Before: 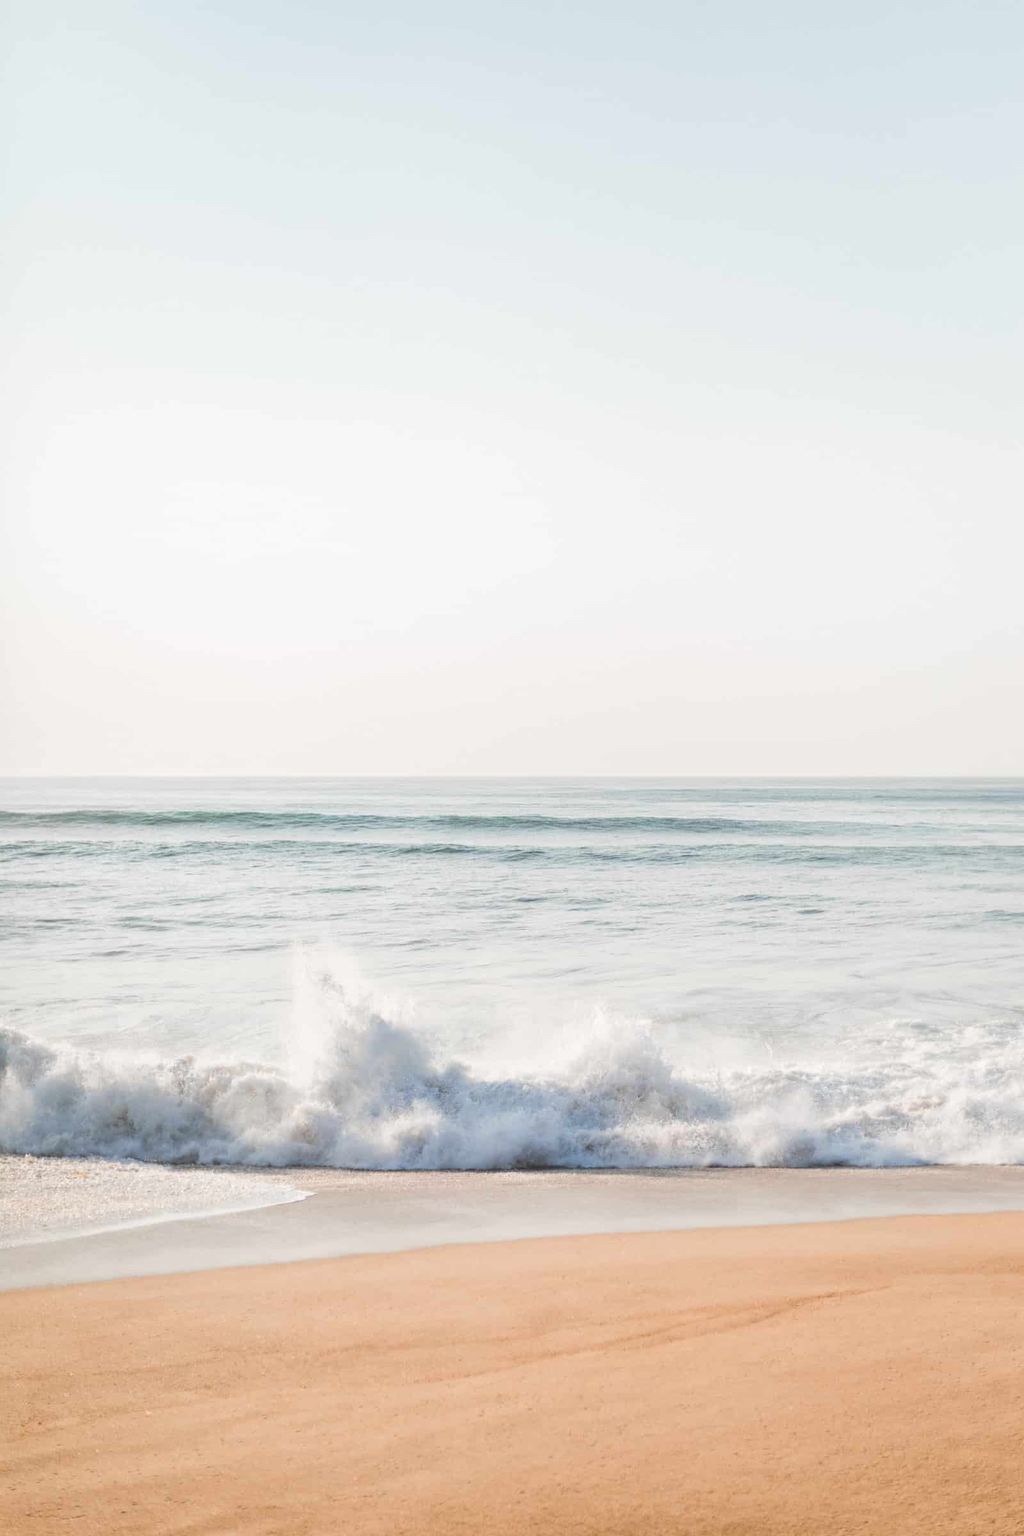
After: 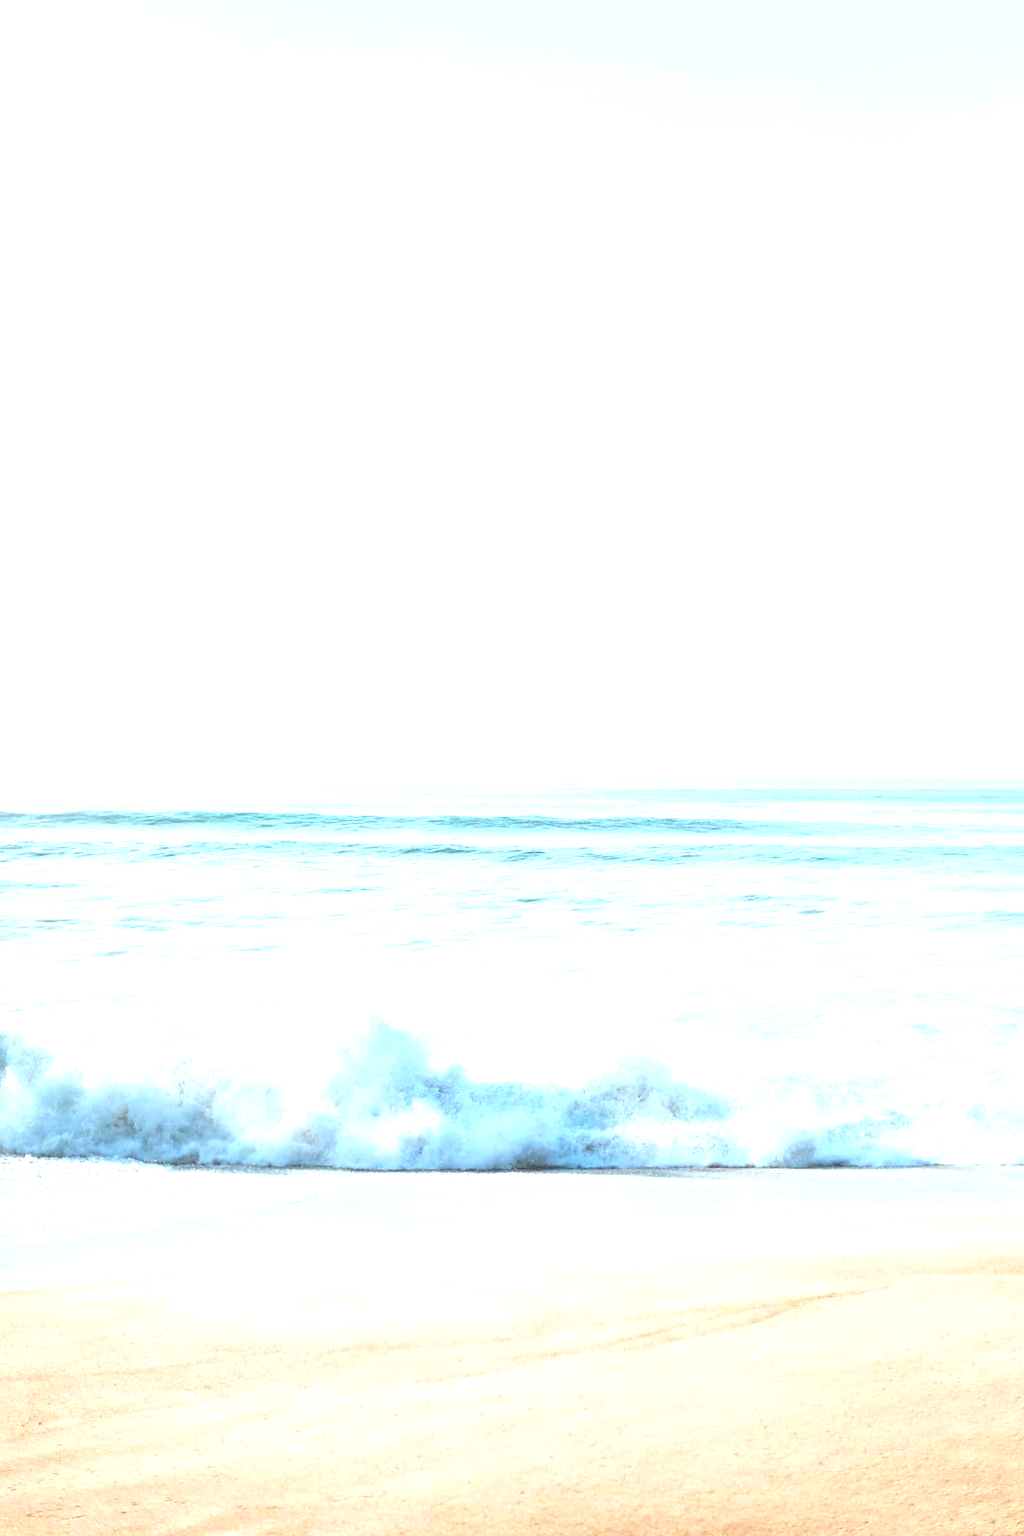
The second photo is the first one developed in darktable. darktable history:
exposure: black level correction 0, exposure 1.1 EV, compensate highlight preservation false
color correction: highlights a* -11.71, highlights b* -15.58
